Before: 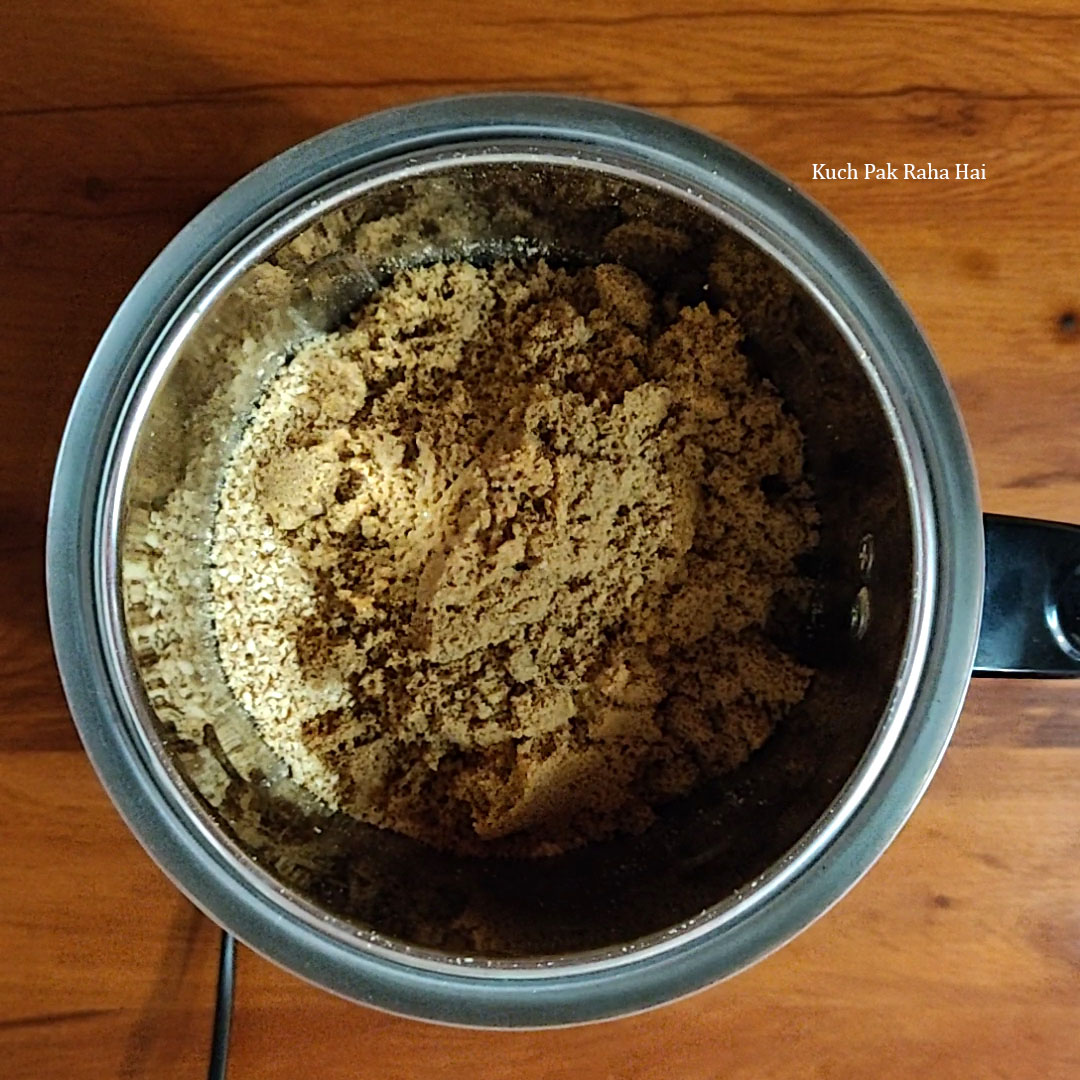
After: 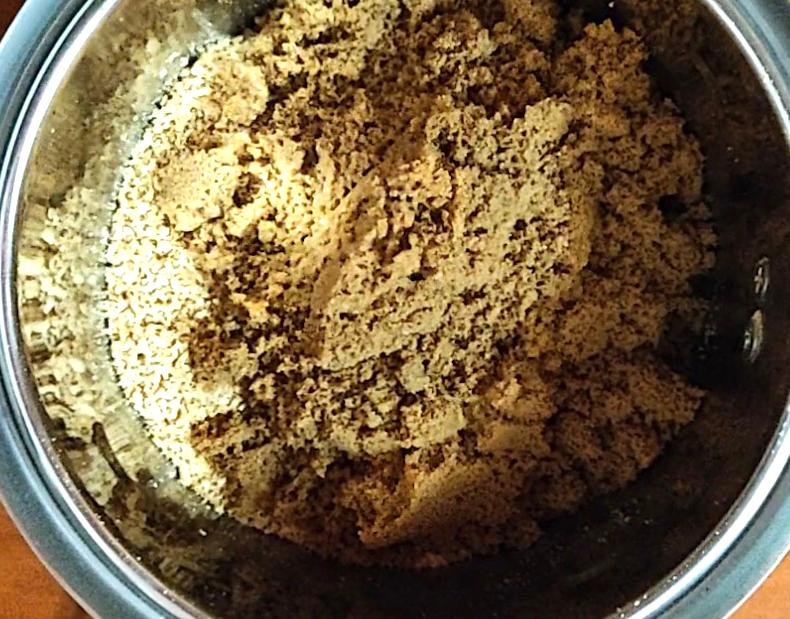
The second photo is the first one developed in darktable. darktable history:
exposure: black level correction 0, exposure 0.7 EV, compensate exposure bias true, compensate highlight preservation false
rotate and perspective: rotation 2.17°, automatic cropping off
crop: left 11.123%, top 27.61%, right 18.3%, bottom 17.034%
white balance: red 1, blue 1
